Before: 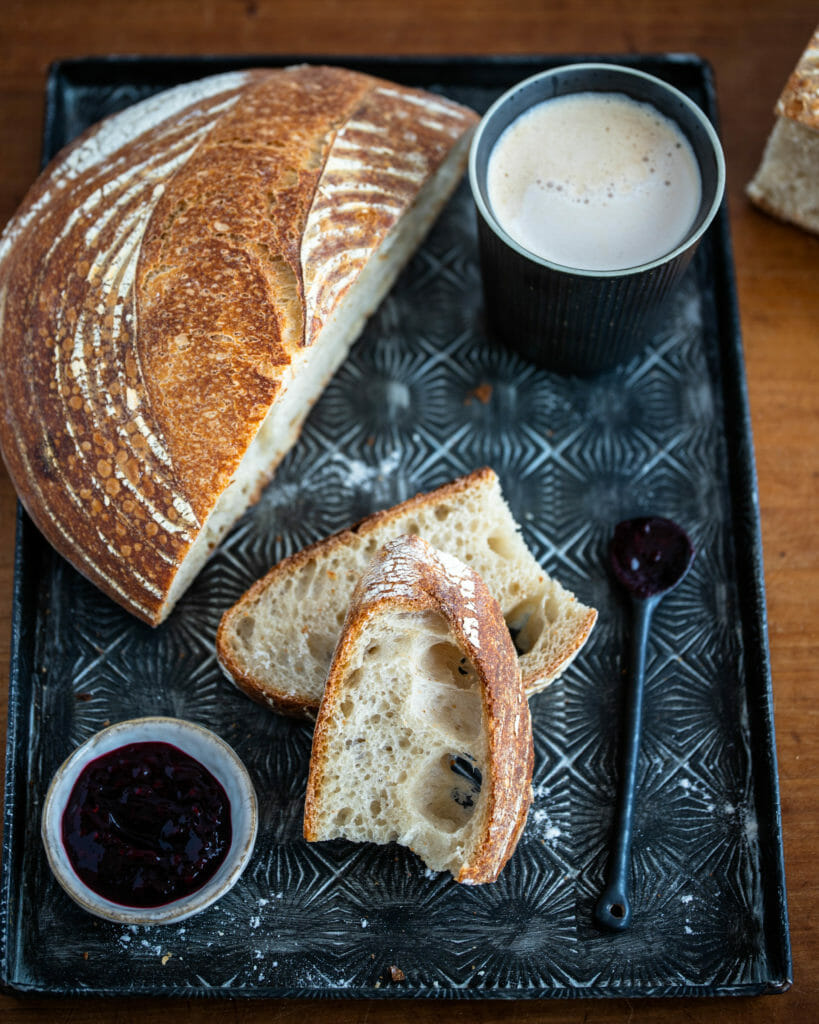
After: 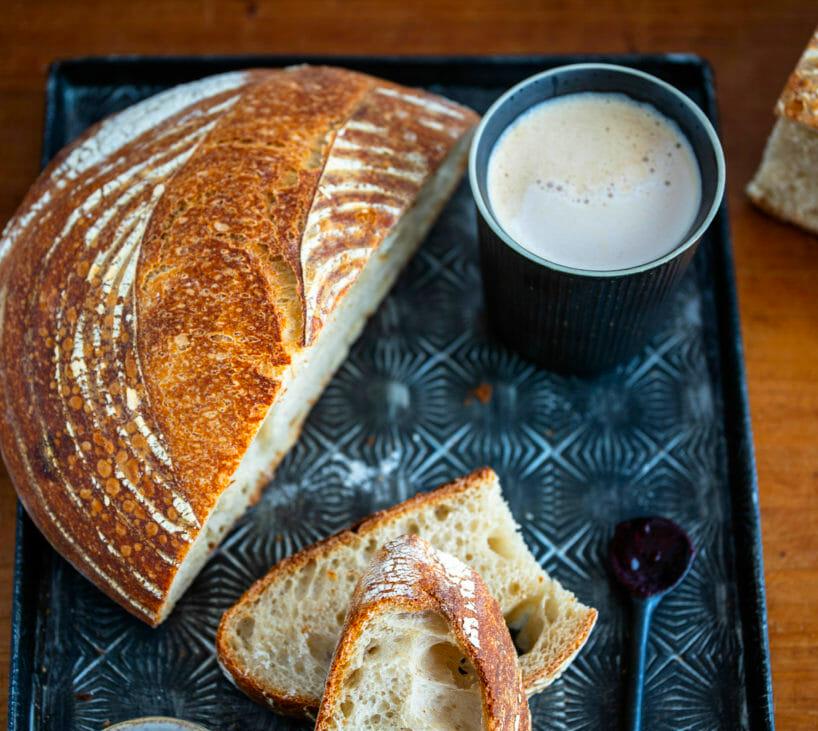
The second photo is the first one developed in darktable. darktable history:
contrast brightness saturation: brightness -0.02, saturation 0.35
crop: bottom 28.576%
